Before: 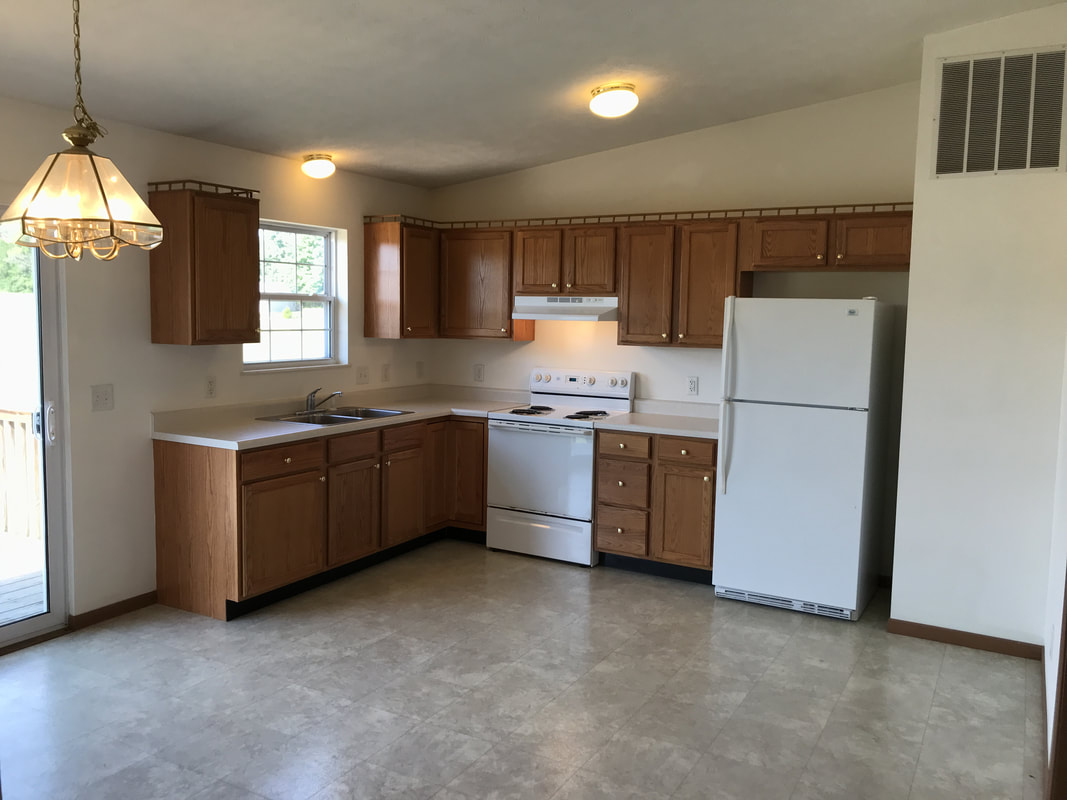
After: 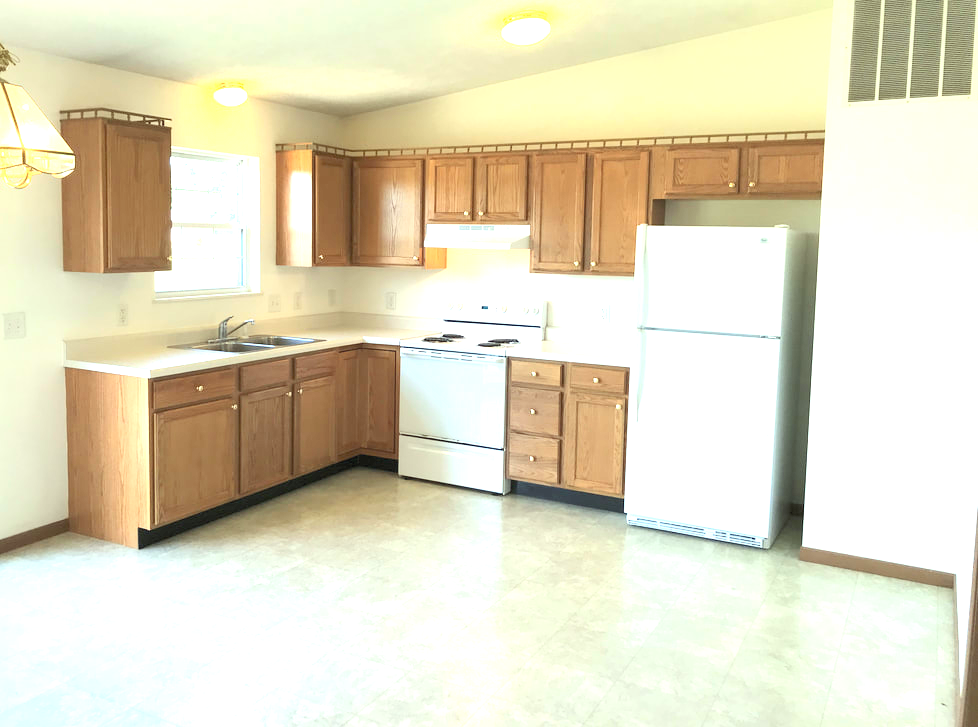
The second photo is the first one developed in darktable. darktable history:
exposure: black level correction 0, exposure 2.114 EV, compensate highlight preservation false
contrast brightness saturation: contrast 0.138, brightness 0.225
crop and rotate: left 8.328%, top 9.069%
color correction: highlights a* -8.41, highlights b* 3.1
